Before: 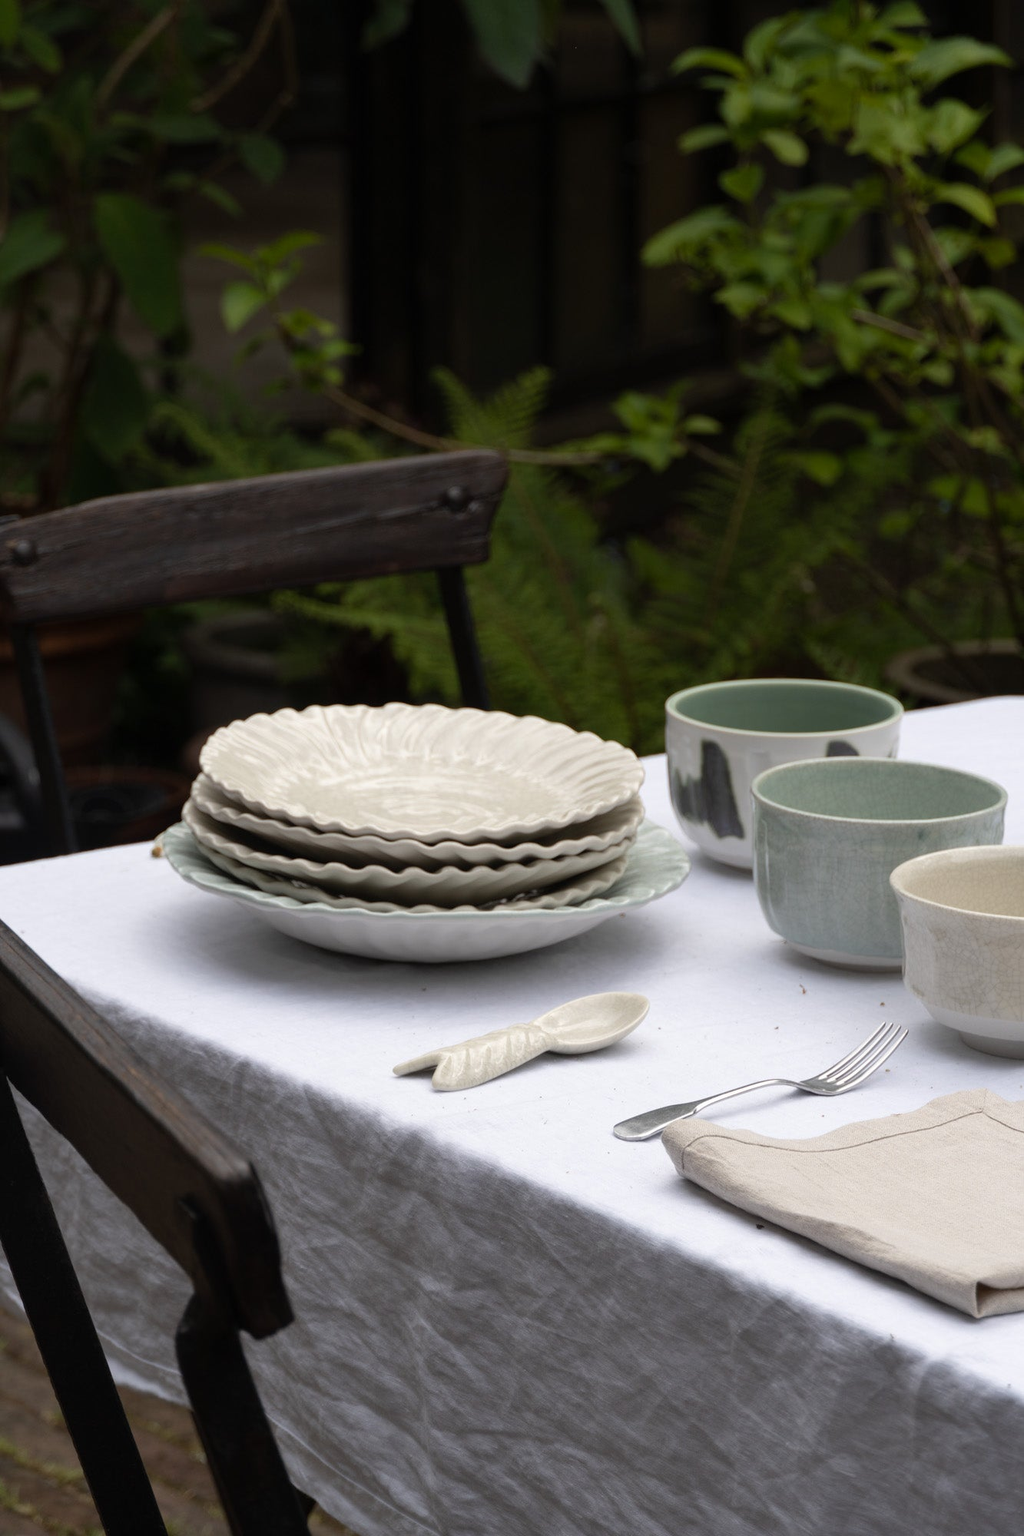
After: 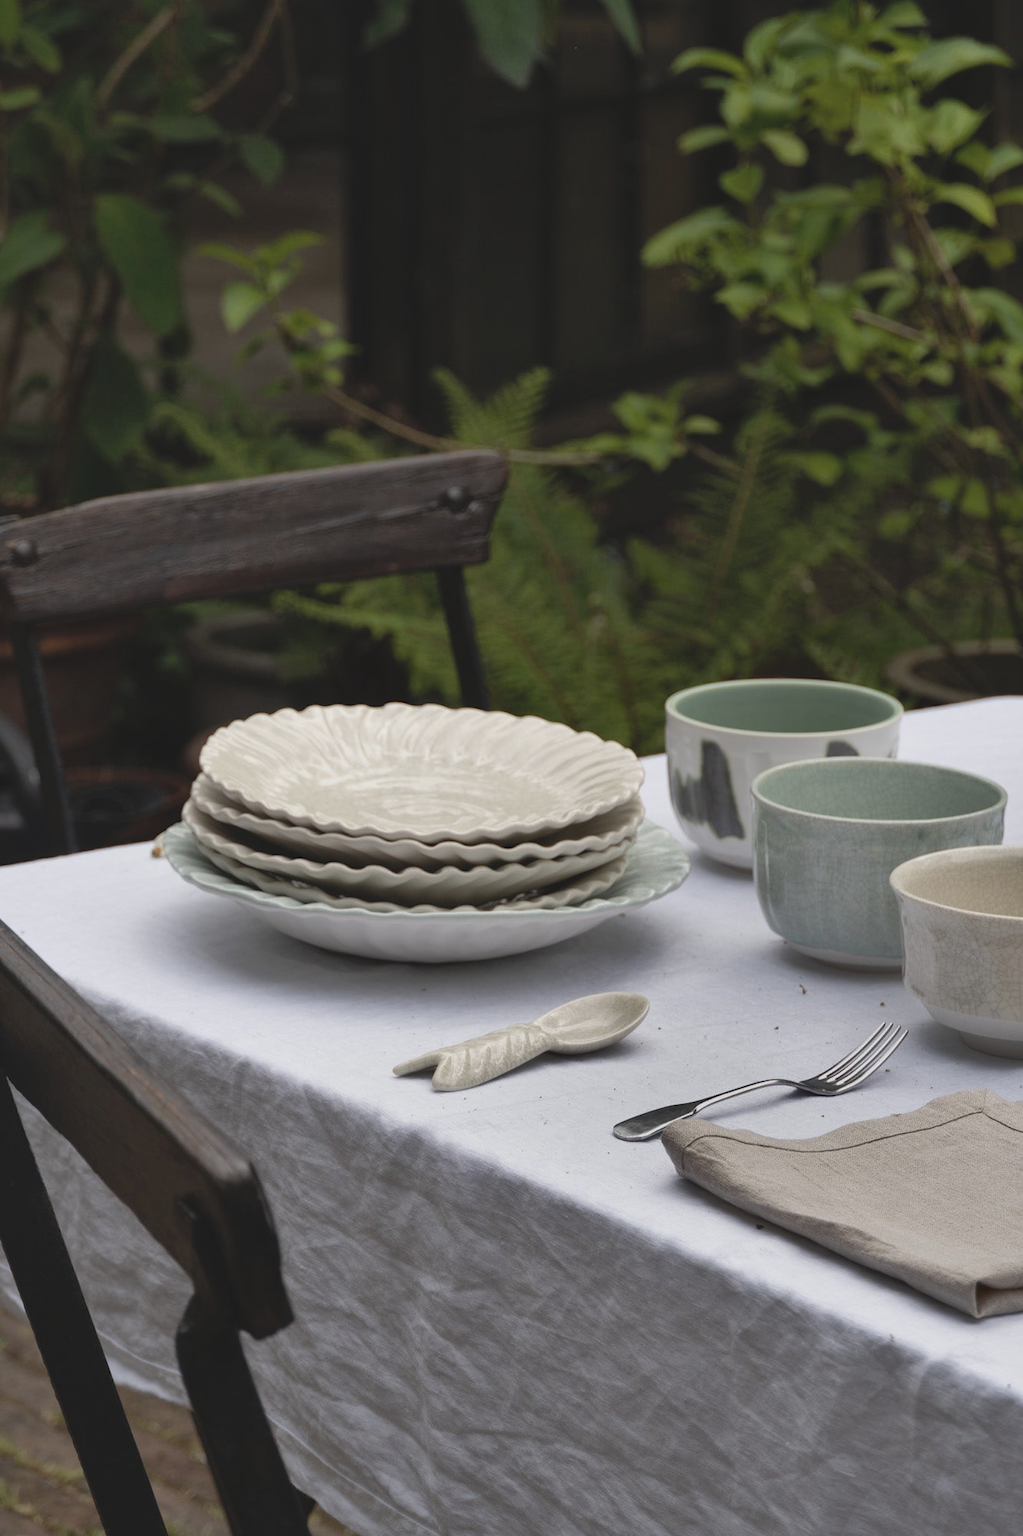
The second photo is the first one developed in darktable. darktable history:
contrast brightness saturation: contrast -0.15, brightness 0.05, saturation -0.12
shadows and highlights: shadows 24.5, highlights -78.15, soften with gaussian
local contrast: mode bilateral grid, contrast 10, coarseness 25, detail 115%, midtone range 0.2
